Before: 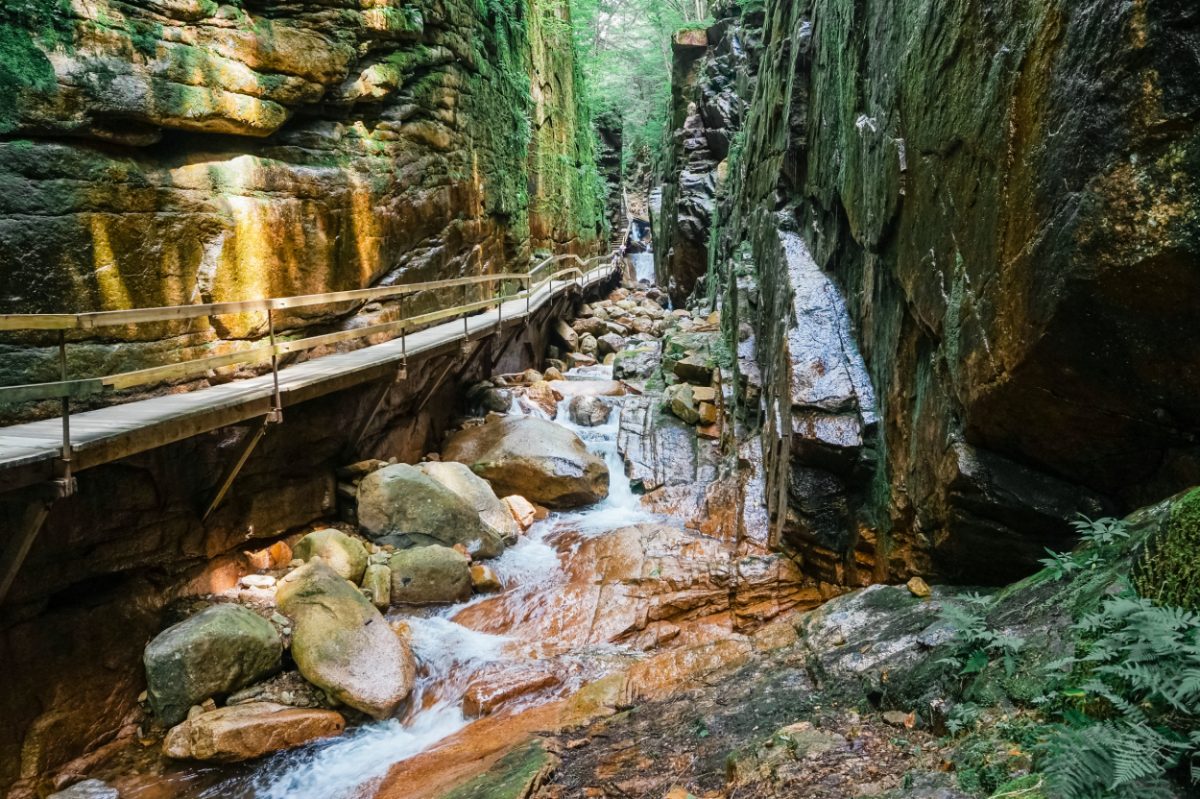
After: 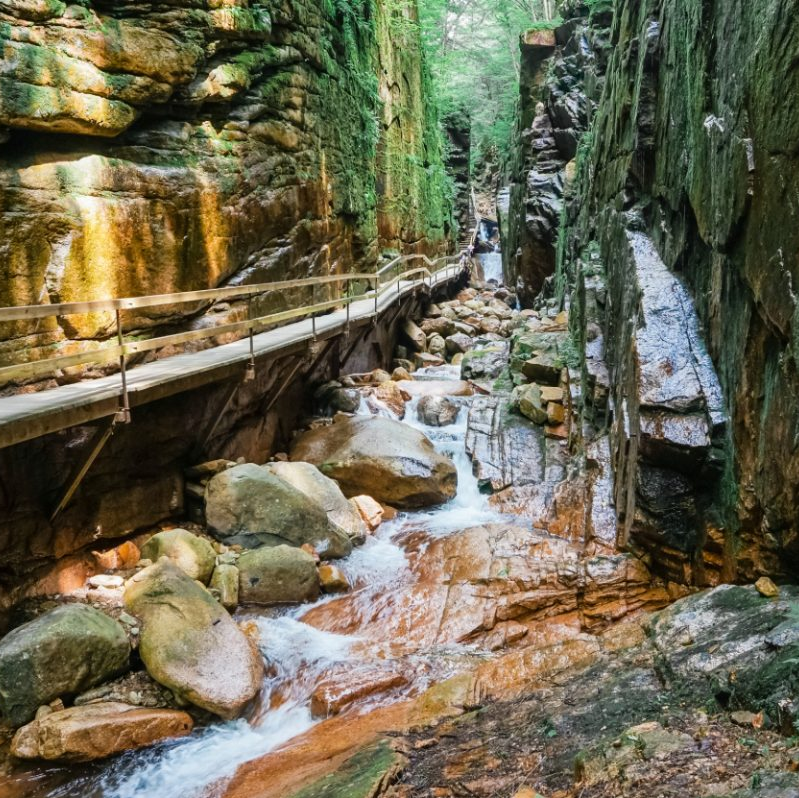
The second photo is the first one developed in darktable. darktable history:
crop and rotate: left 12.737%, right 20.6%
